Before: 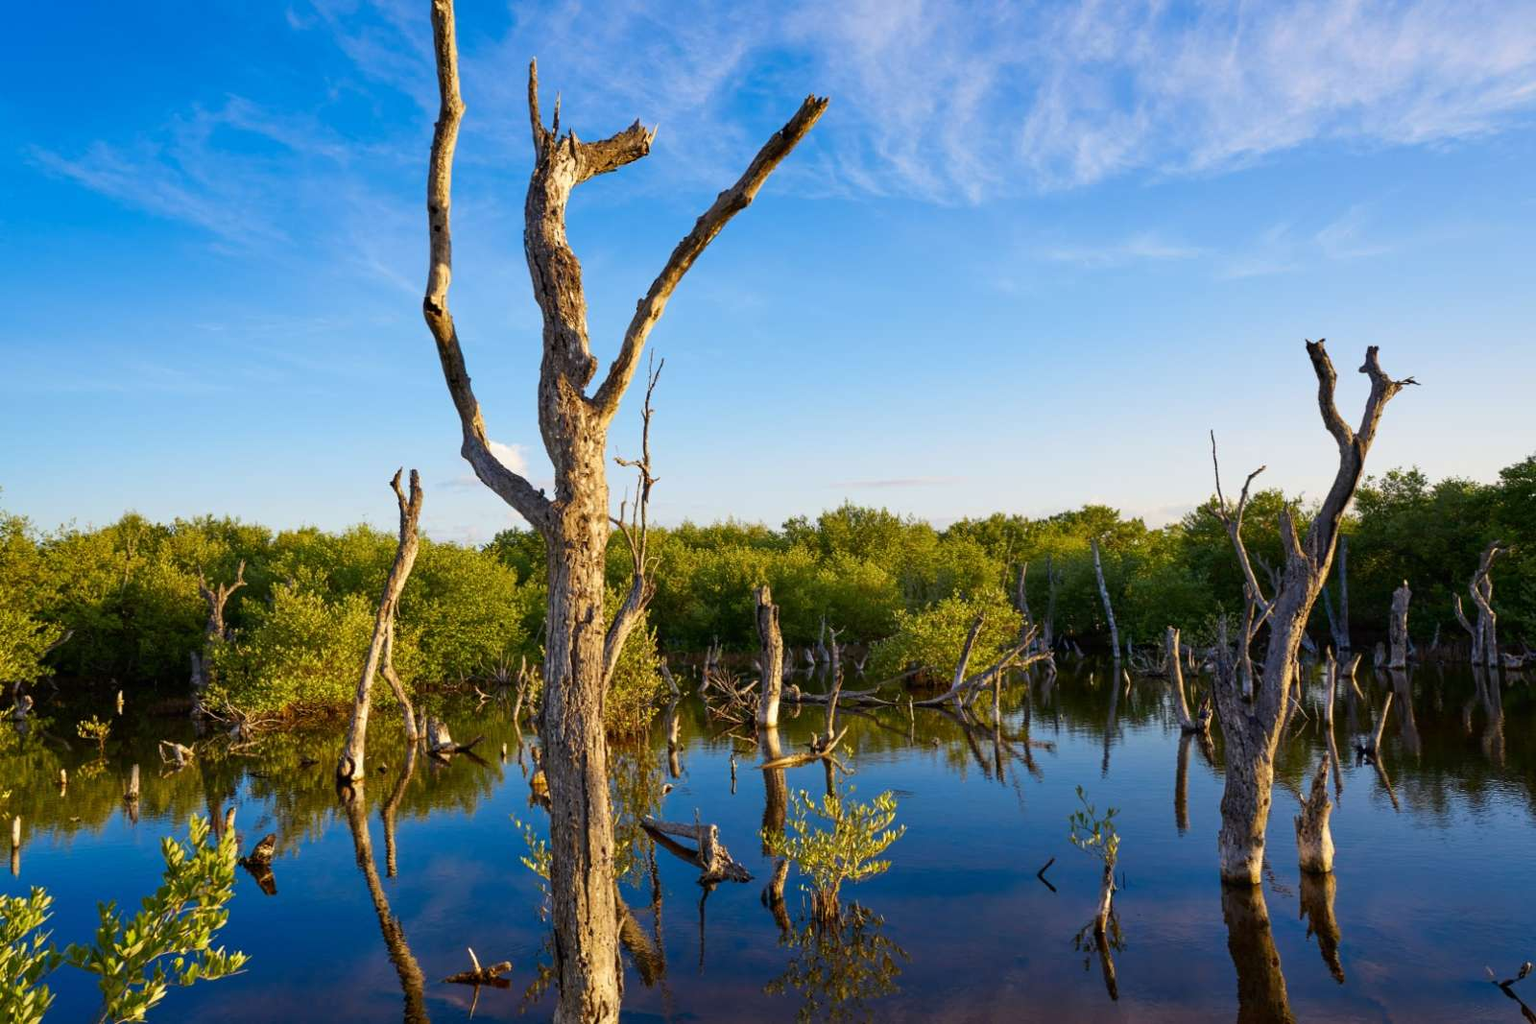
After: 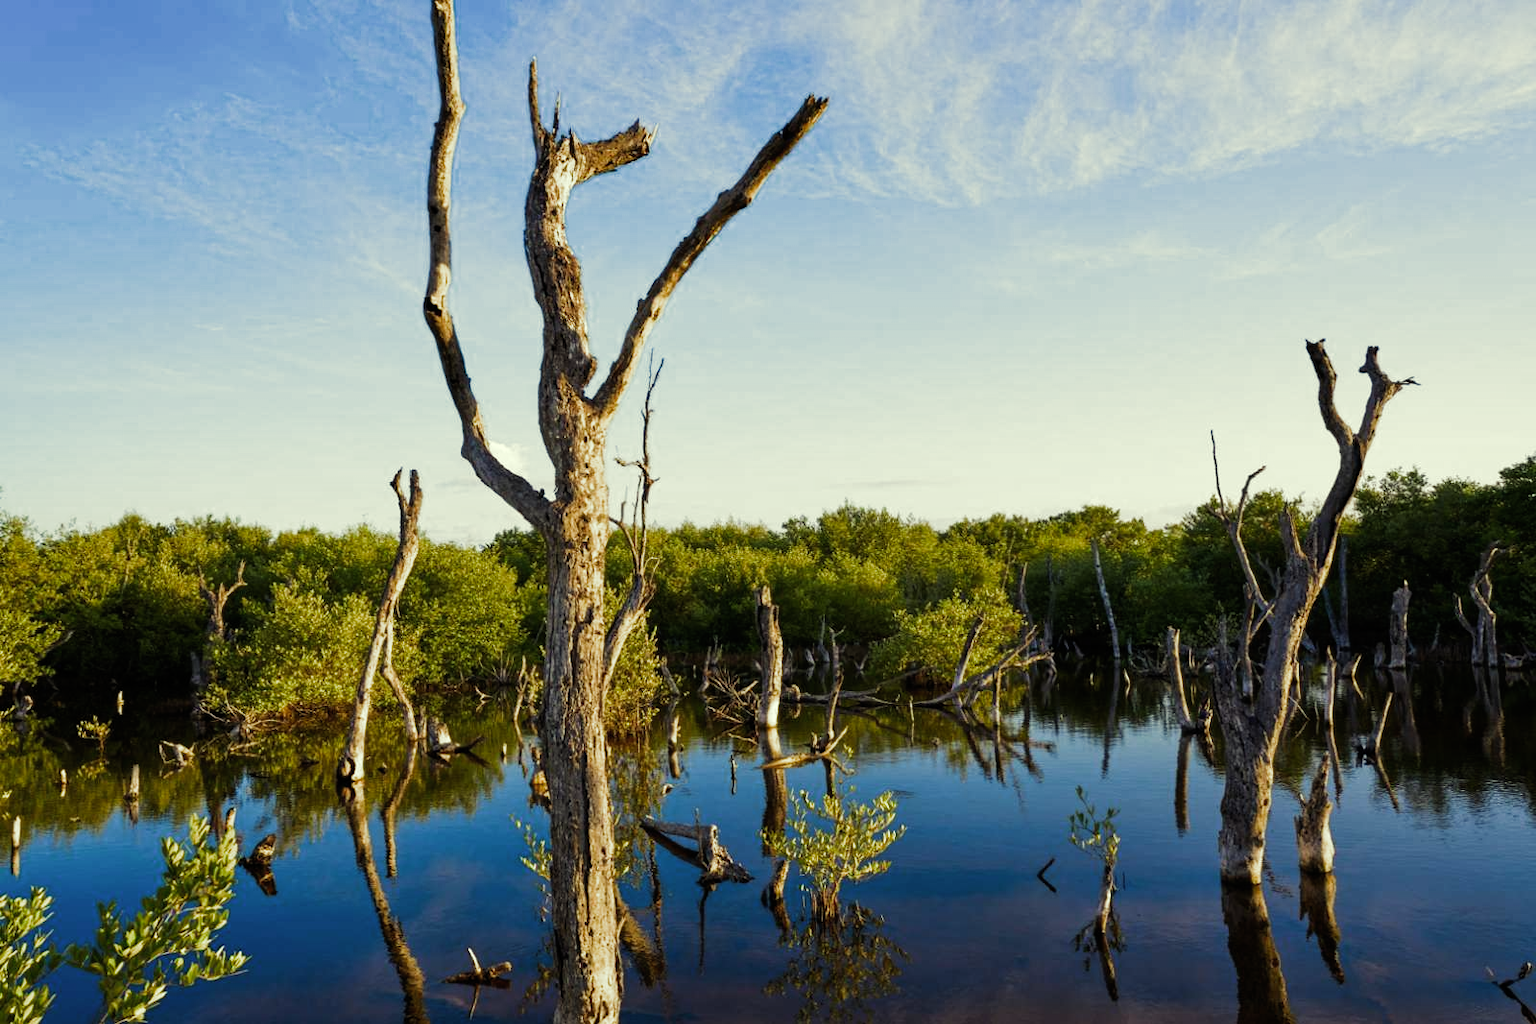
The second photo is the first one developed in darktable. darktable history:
filmic rgb: black relative exposure -9.12 EV, white relative exposure 2.31 EV, hardness 7.46, preserve chrominance RGB euclidean norm, color science v5 (2021), iterations of high-quality reconstruction 0, contrast in shadows safe, contrast in highlights safe
color correction: highlights a* -5.67, highlights b* 11.12
